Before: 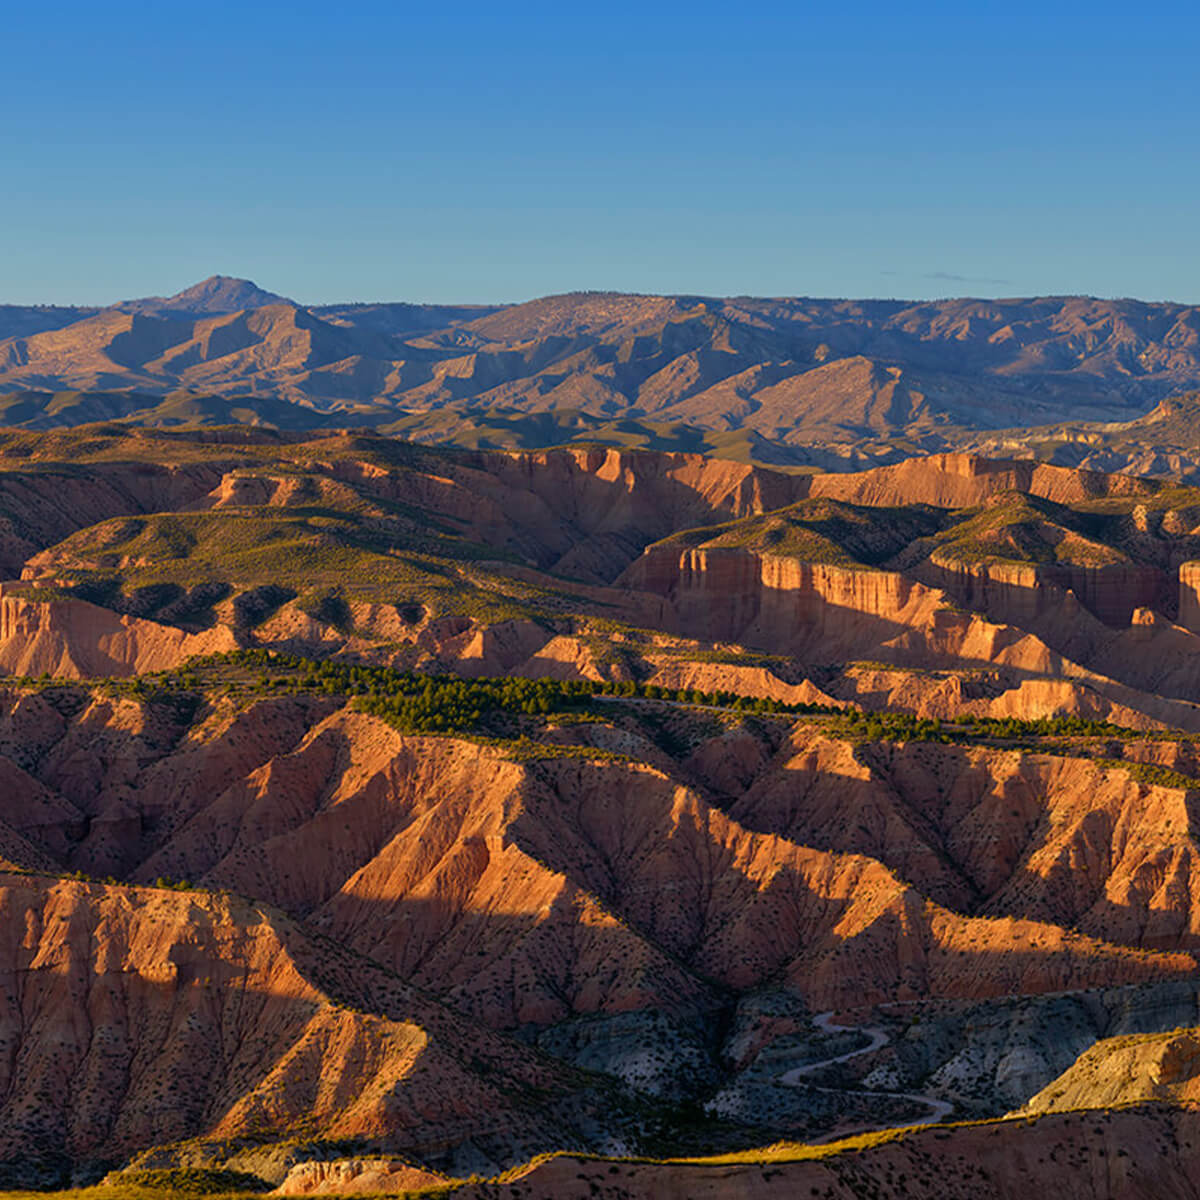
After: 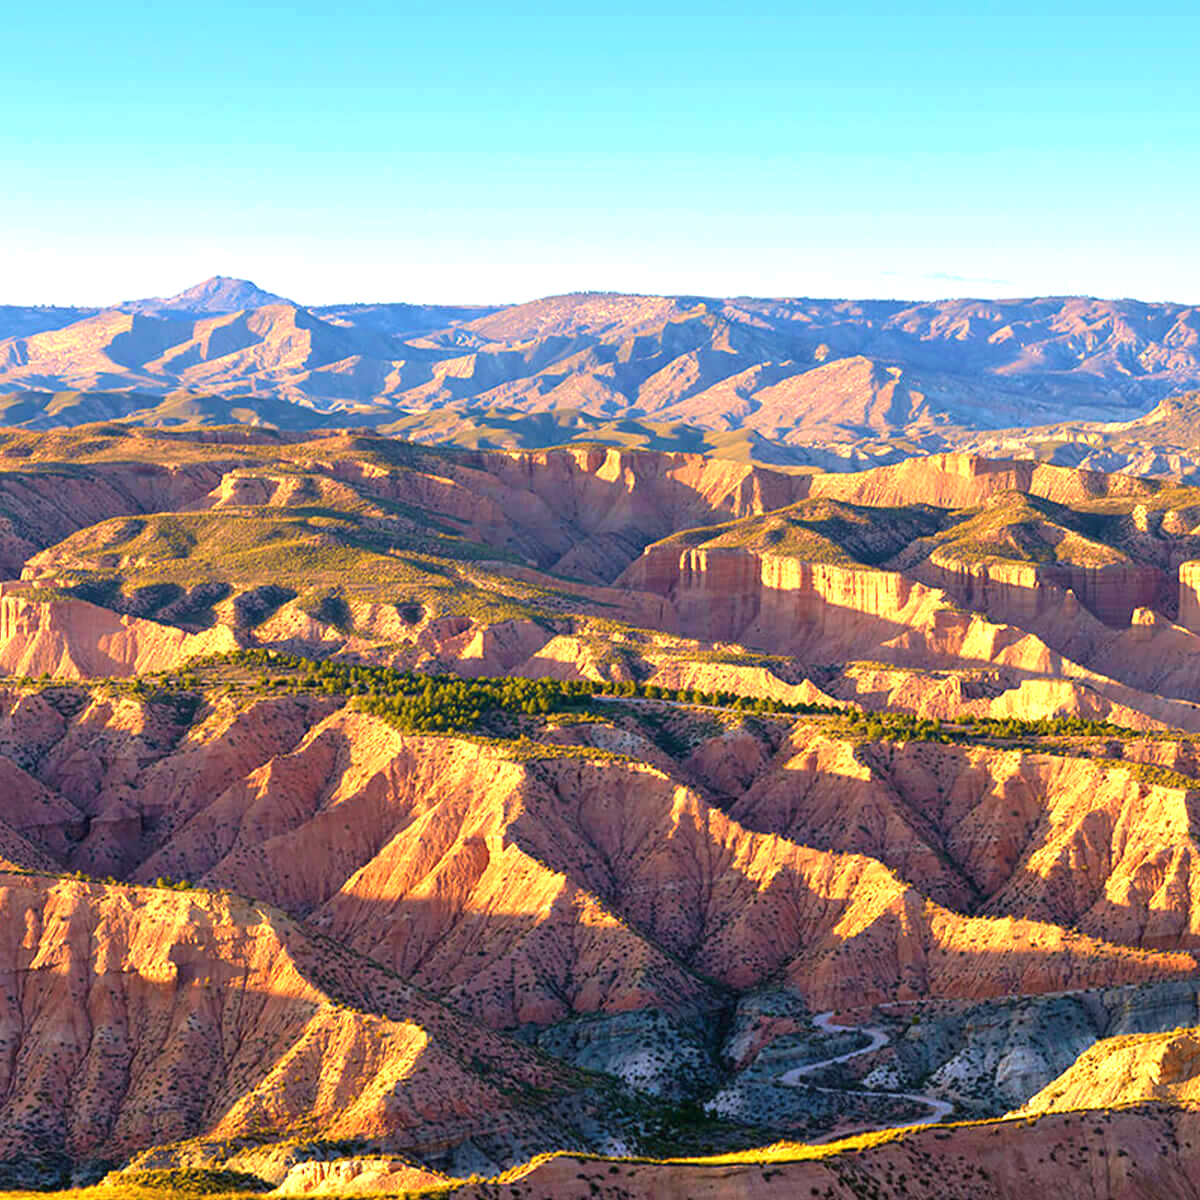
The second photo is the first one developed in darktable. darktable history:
velvia: on, module defaults
exposure: black level correction 0, exposure 1.749 EV, compensate highlight preservation false
